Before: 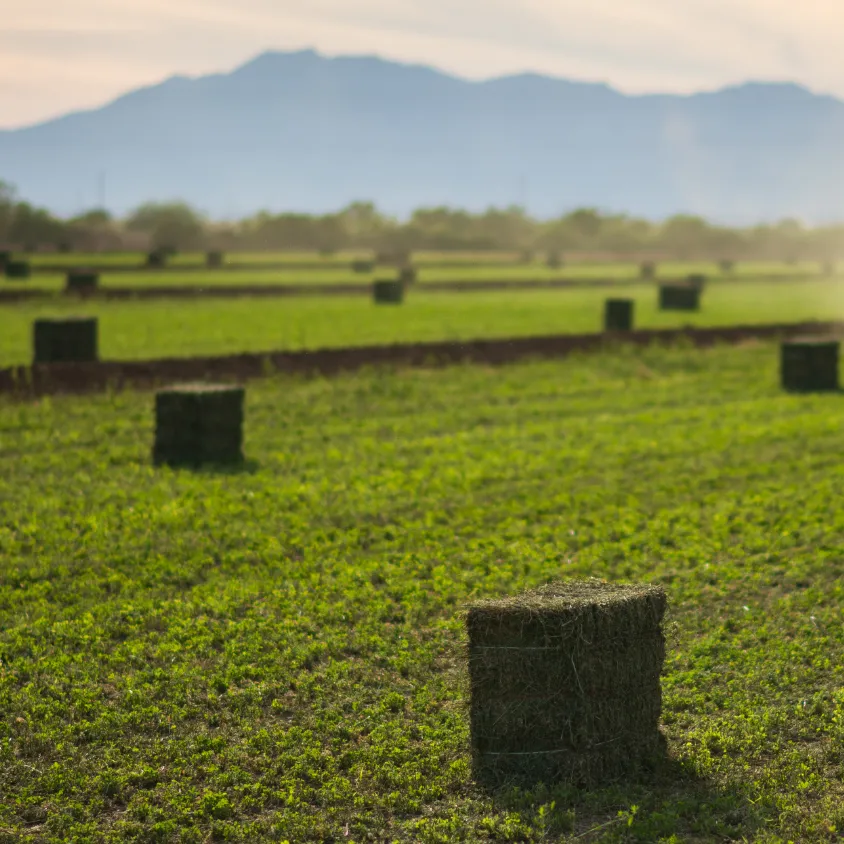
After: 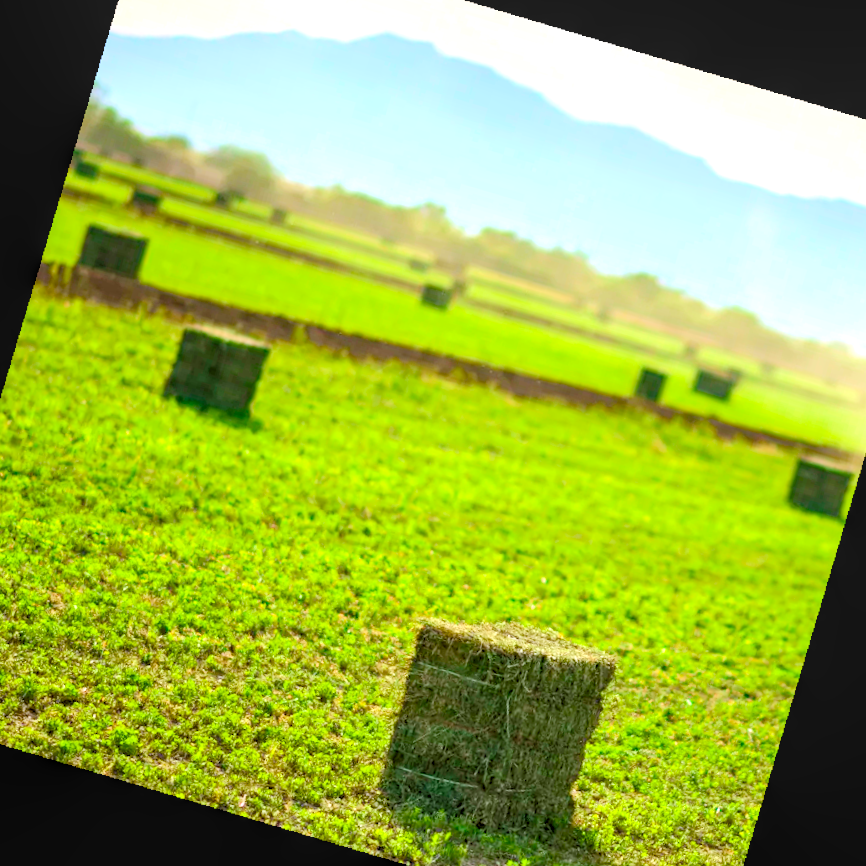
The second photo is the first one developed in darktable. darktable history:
tone curve: curves: ch0 [(0, 0.013) (0.054, 0.018) (0.205, 0.191) (0.289, 0.292) (0.39, 0.424) (0.493, 0.551) (0.666, 0.743) (0.795, 0.841) (1, 0.998)]; ch1 [(0, 0) (0.385, 0.343) (0.439, 0.415) (0.494, 0.495) (0.501, 0.501) (0.51, 0.509) (0.548, 0.554) (0.586, 0.614) (0.66, 0.706) (0.783, 0.804) (1, 1)]; ch2 [(0, 0) (0.304, 0.31) (0.403, 0.399) (0.441, 0.428) (0.47, 0.469) (0.498, 0.496) (0.524, 0.538) (0.566, 0.579) (0.633, 0.665) (0.7, 0.711) (1, 1)], color space Lab, independent channels, preserve colors none
crop and rotate: angle -3.27°, left 5.211%, top 5.211%, right 4.607%, bottom 4.607%
local contrast: on, module defaults
white balance: red 0.967, blue 1.049
exposure: black level correction 0, exposure 1.2 EV, compensate exposure bias true, compensate highlight preservation false
levels: levels [0.093, 0.434, 0.988]
rotate and perspective: rotation 13.27°, automatic cropping off
color balance rgb: perceptual saturation grading › global saturation 20%, perceptual saturation grading › highlights 2.68%, perceptual saturation grading › shadows 50%
